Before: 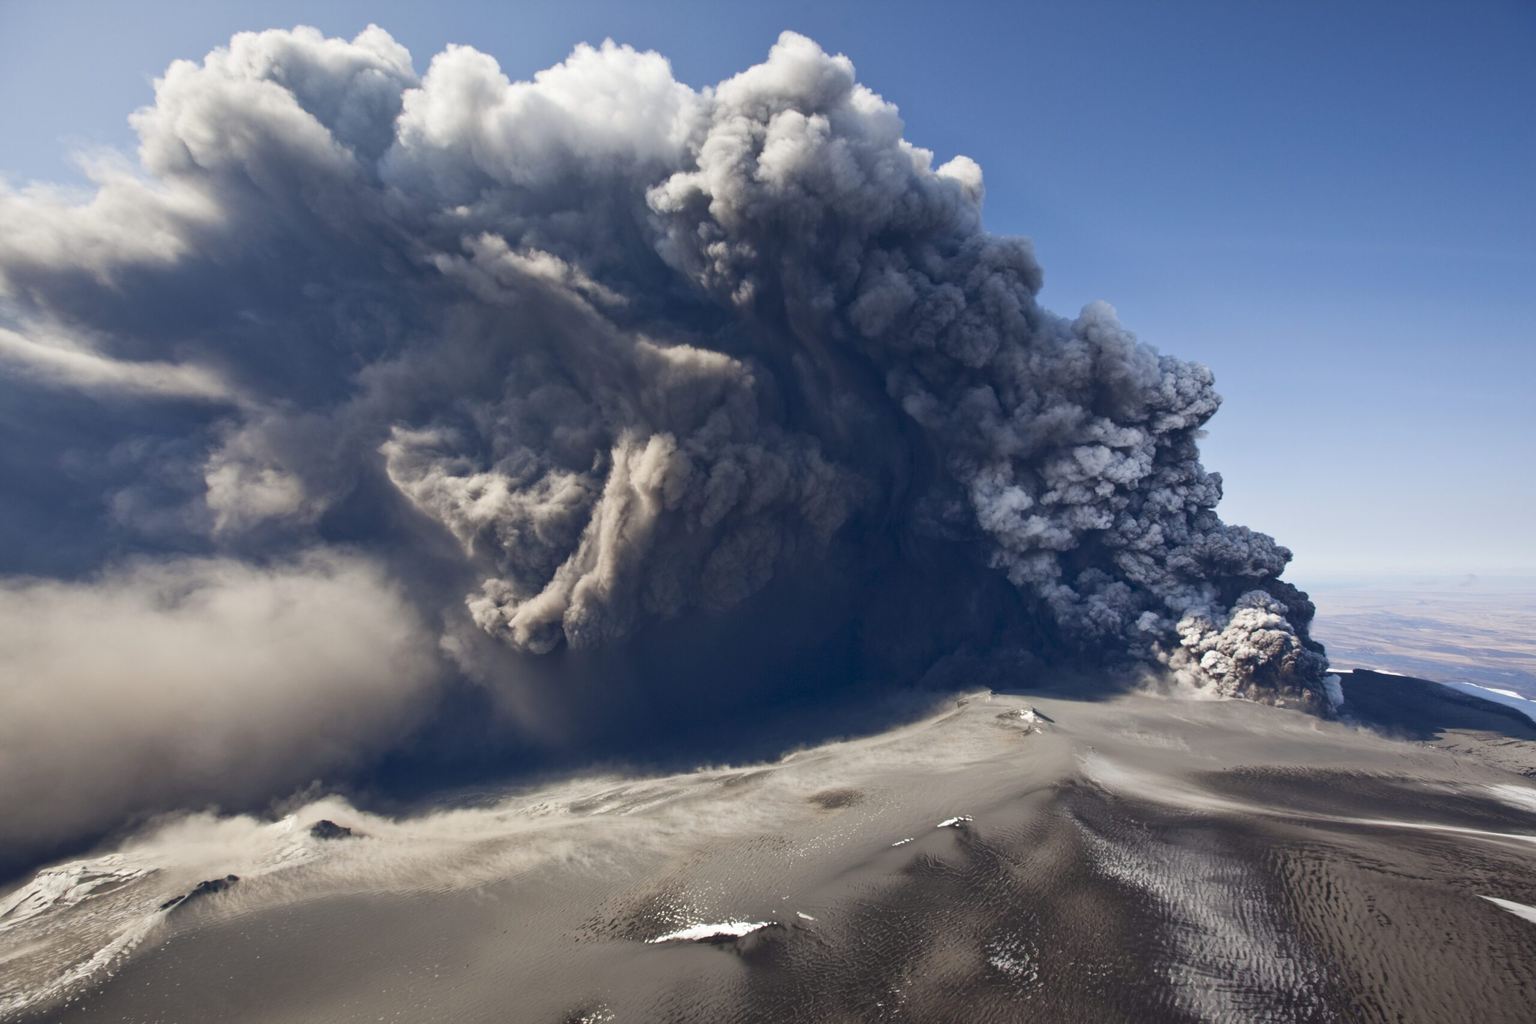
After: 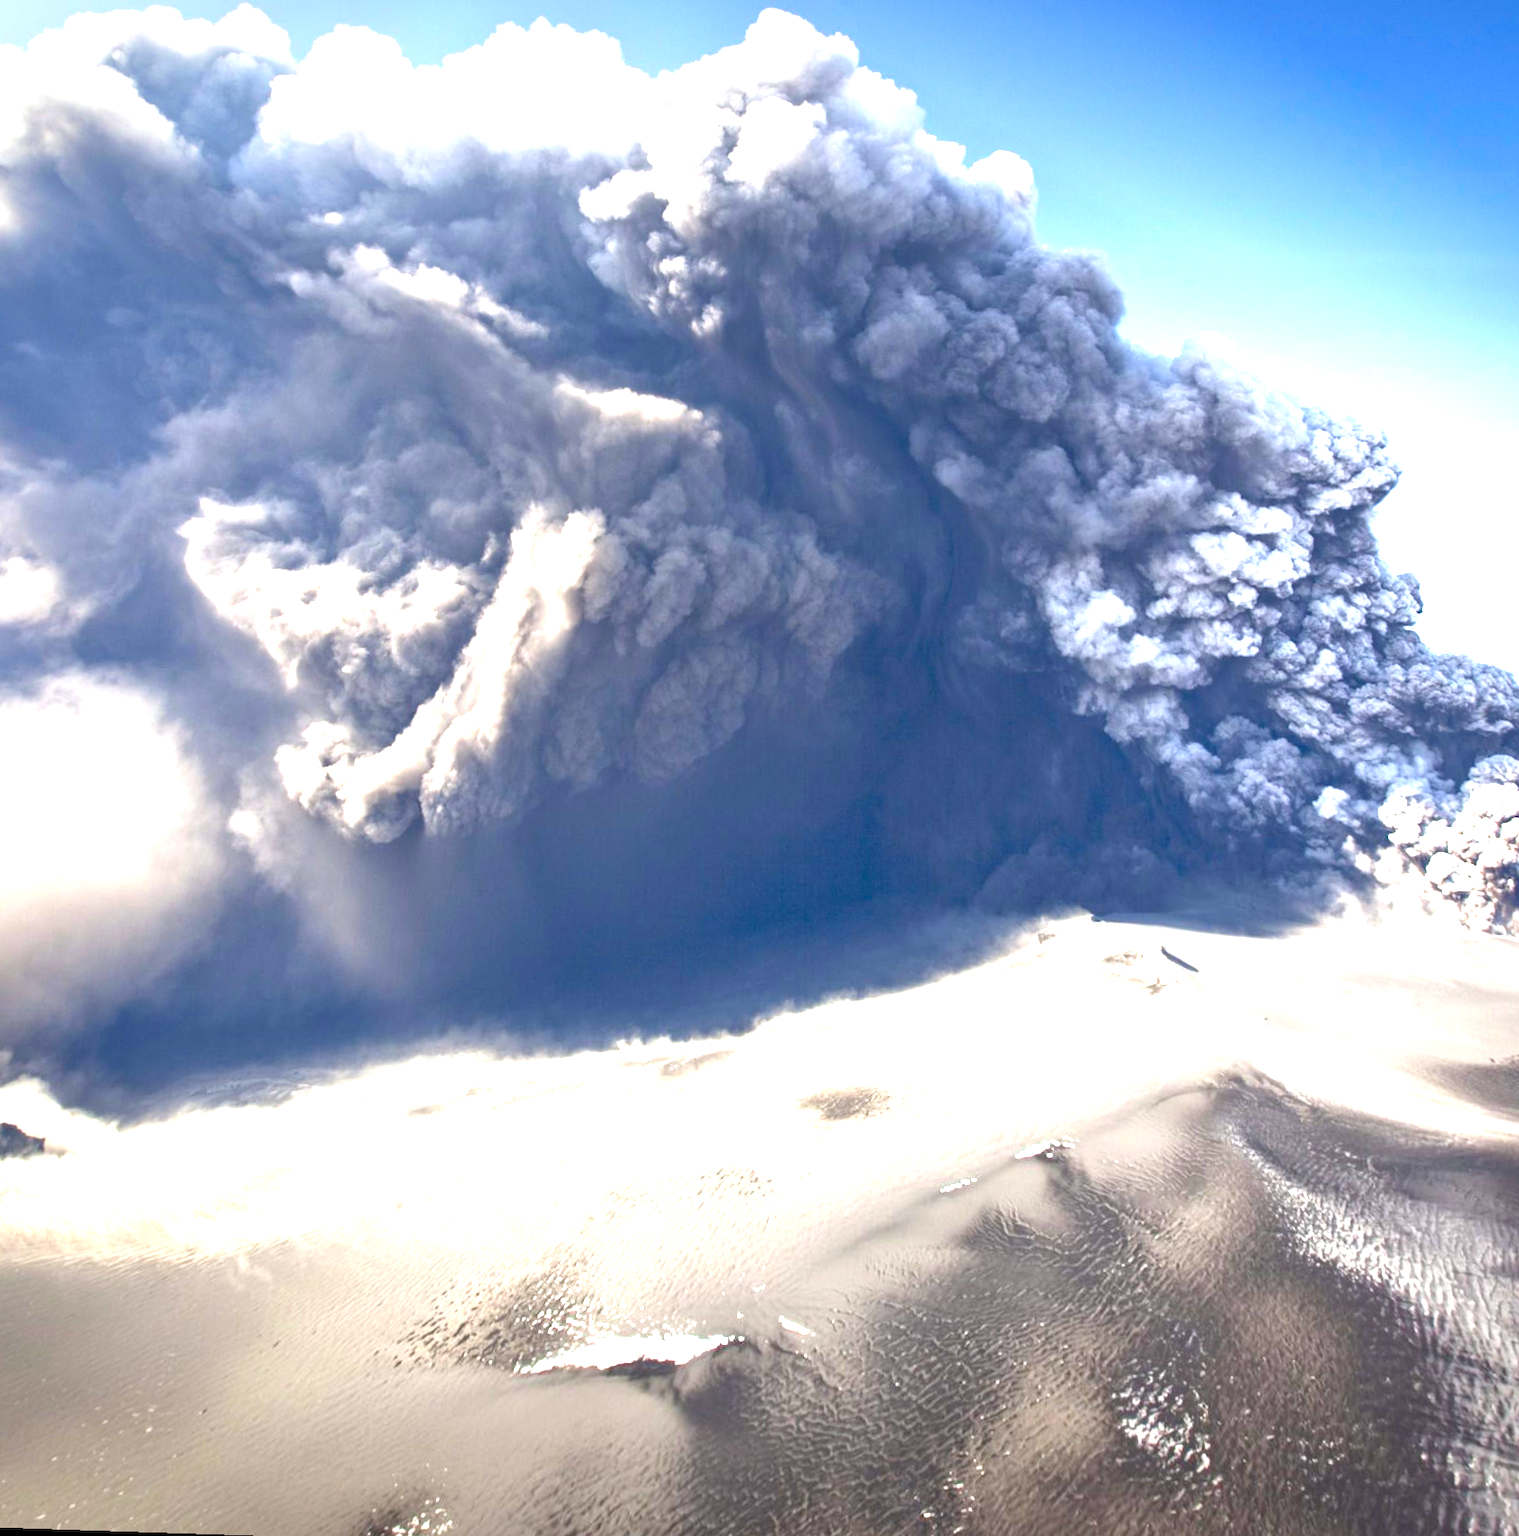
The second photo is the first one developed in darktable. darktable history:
exposure: exposure 2.207 EV, compensate highlight preservation false
rotate and perspective: rotation 0.72°, lens shift (vertical) -0.352, lens shift (horizontal) -0.051, crop left 0.152, crop right 0.859, crop top 0.019, crop bottom 0.964
crop: left 9.88%, right 12.664%
vignetting: fall-off start 88.53%, fall-off radius 44.2%, saturation 0.376, width/height ratio 1.161
